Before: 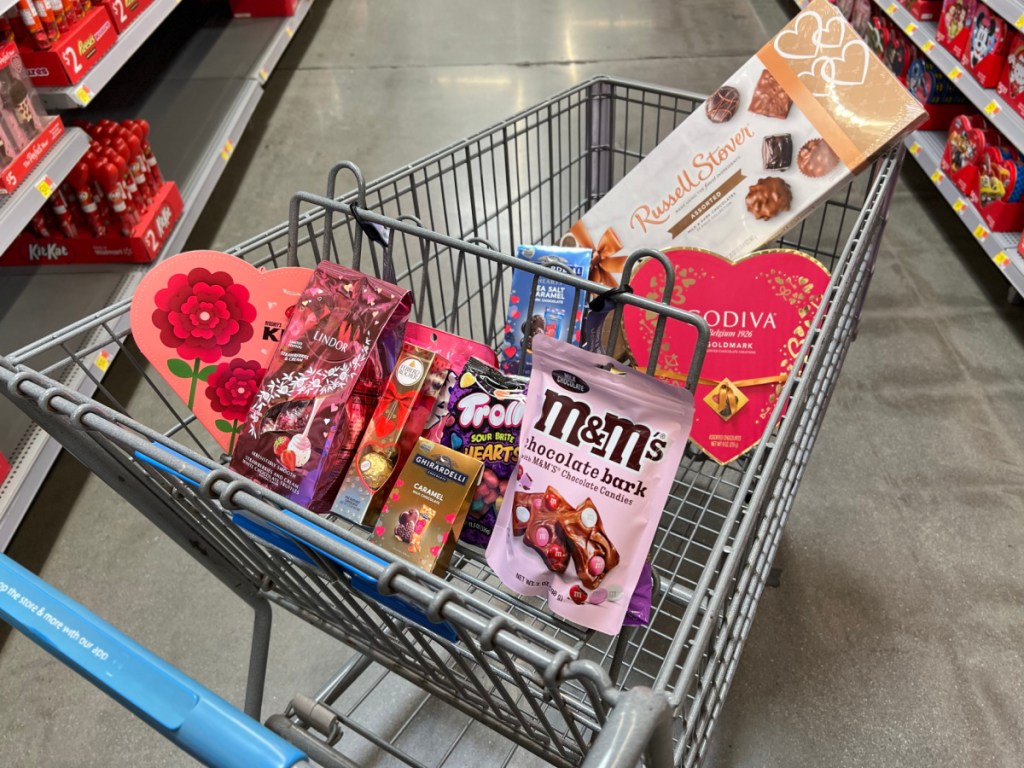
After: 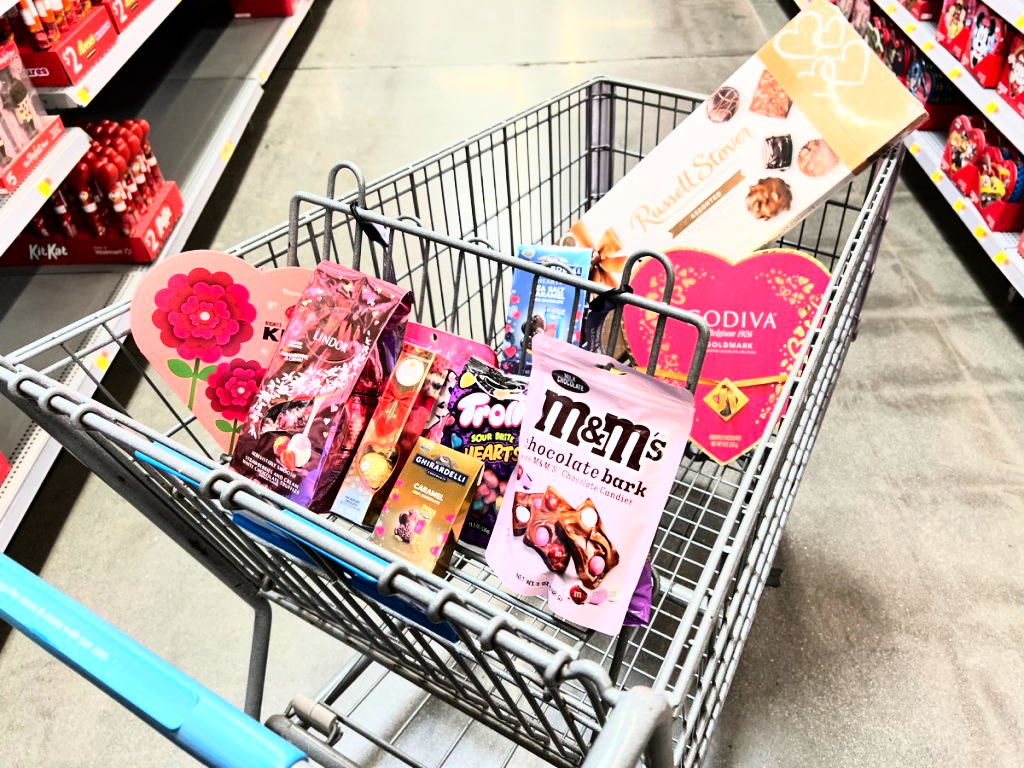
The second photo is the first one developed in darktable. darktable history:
levels: levels [0, 0.478, 1]
rgb curve: curves: ch0 [(0, 0) (0.21, 0.15) (0.24, 0.21) (0.5, 0.75) (0.75, 0.96) (0.89, 0.99) (1, 1)]; ch1 [(0, 0.02) (0.21, 0.13) (0.25, 0.2) (0.5, 0.67) (0.75, 0.9) (0.89, 0.97) (1, 1)]; ch2 [(0, 0.02) (0.21, 0.13) (0.25, 0.2) (0.5, 0.67) (0.75, 0.9) (0.89, 0.97) (1, 1)], compensate middle gray true
